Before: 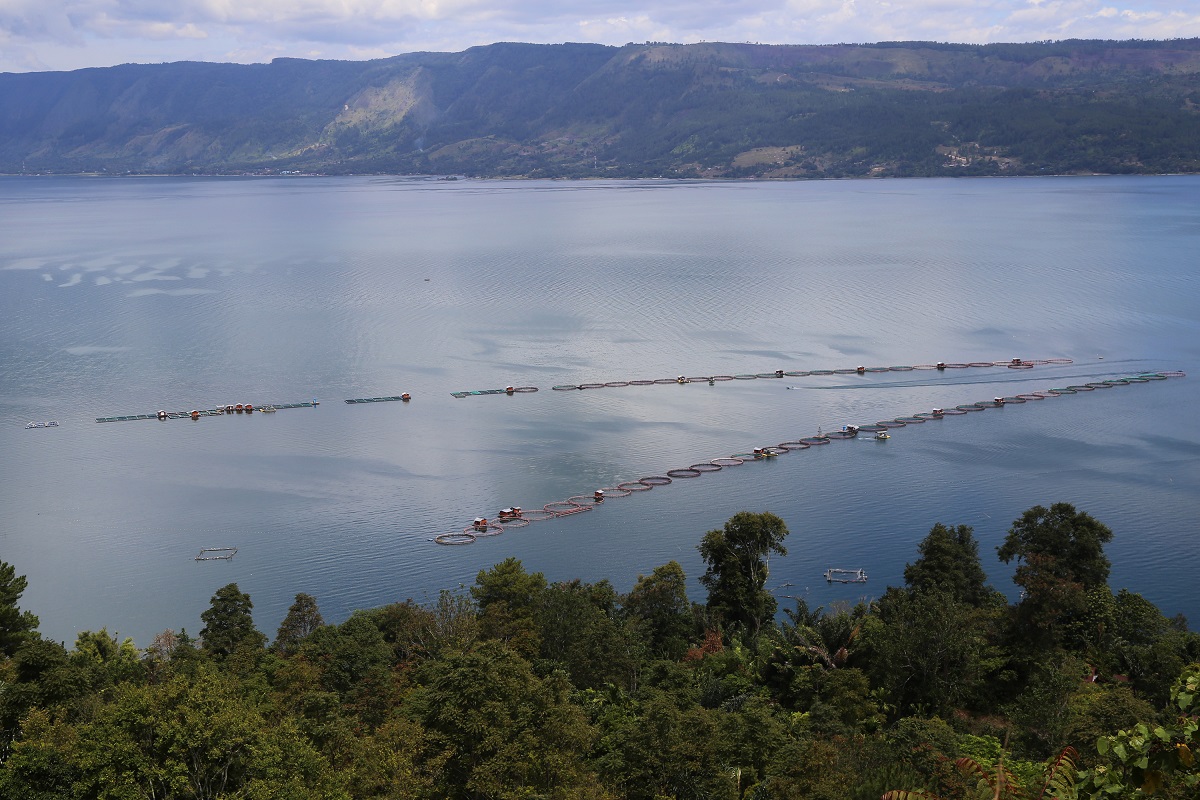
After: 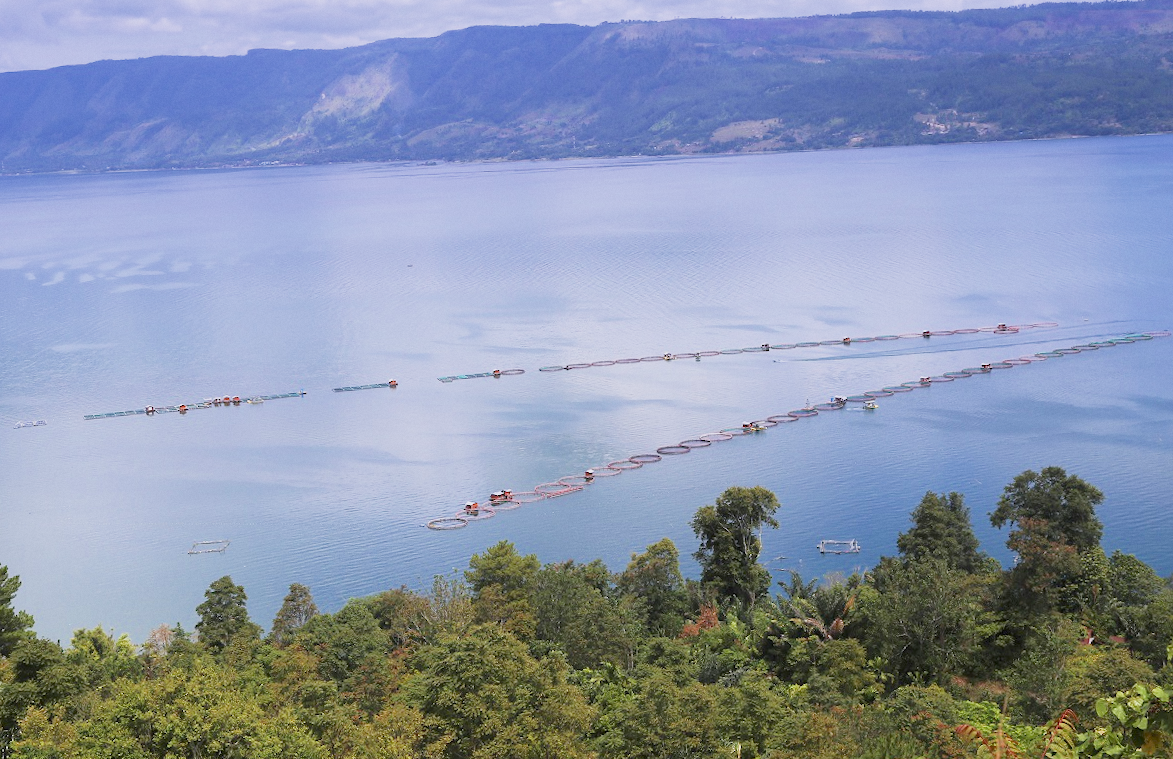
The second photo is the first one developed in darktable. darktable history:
rotate and perspective: rotation -2°, crop left 0.022, crop right 0.978, crop top 0.049, crop bottom 0.951
graduated density: hue 238.83°, saturation 50%
filmic rgb: middle gray luminance 4.29%, black relative exposure -13 EV, white relative exposure 5 EV, threshold 6 EV, target black luminance 0%, hardness 5.19, latitude 59.69%, contrast 0.767, highlights saturation mix 5%, shadows ↔ highlights balance 25.95%, add noise in highlights 0, color science v3 (2019), use custom middle-gray values true, iterations of high-quality reconstruction 0, contrast in highlights soft, enable highlight reconstruction true
grain: coarseness 14.57 ISO, strength 8.8%
